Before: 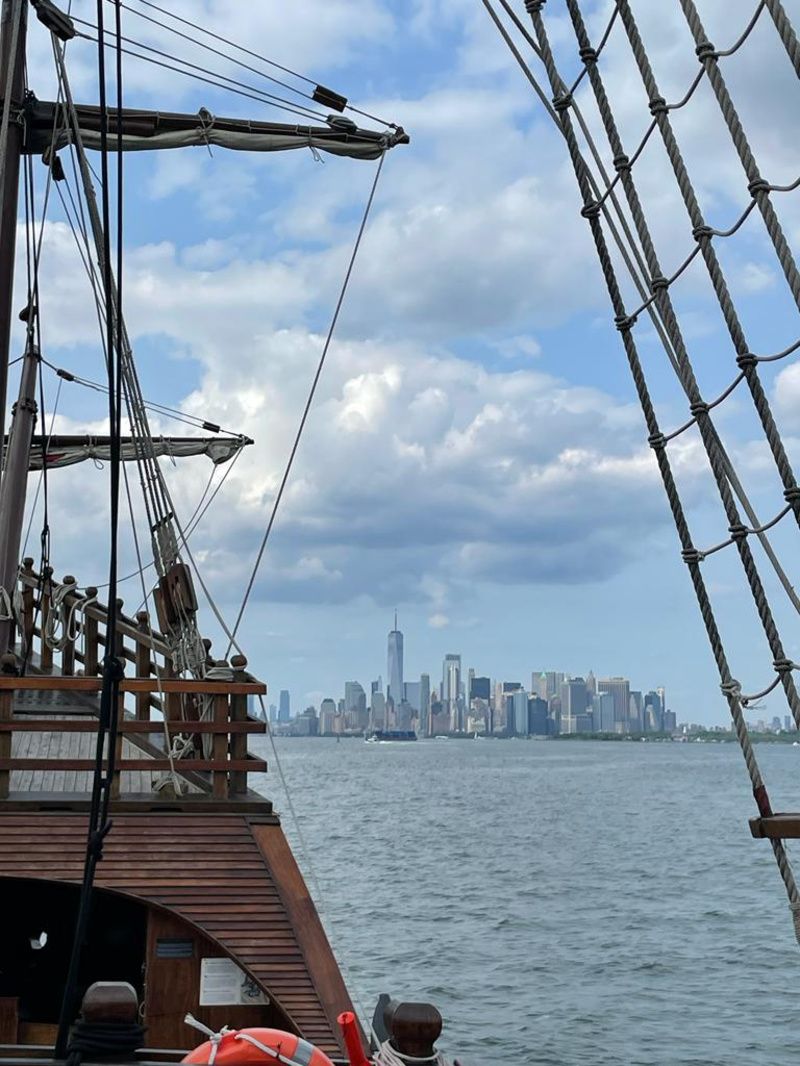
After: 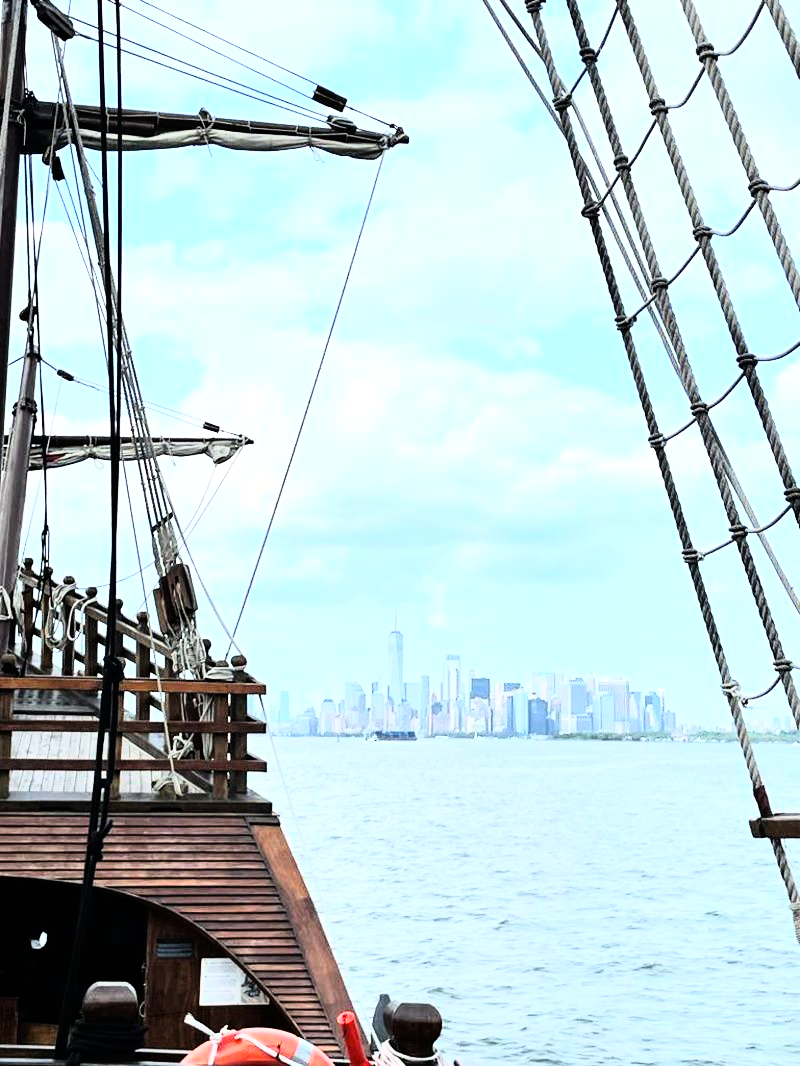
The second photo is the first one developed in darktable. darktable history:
rgb curve: curves: ch0 [(0, 0) (0.21, 0.15) (0.24, 0.21) (0.5, 0.75) (0.75, 0.96) (0.89, 0.99) (1, 1)]; ch1 [(0, 0.02) (0.21, 0.13) (0.25, 0.2) (0.5, 0.67) (0.75, 0.9) (0.89, 0.97) (1, 1)]; ch2 [(0, 0.02) (0.21, 0.13) (0.25, 0.2) (0.5, 0.67) (0.75, 0.9) (0.89, 0.97) (1, 1)], compensate middle gray true
tone equalizer: on, module defaults
exposure: black level correction 0, exposure 0.7 EV, compensate exposure bias true, compensate highlight preservation false
